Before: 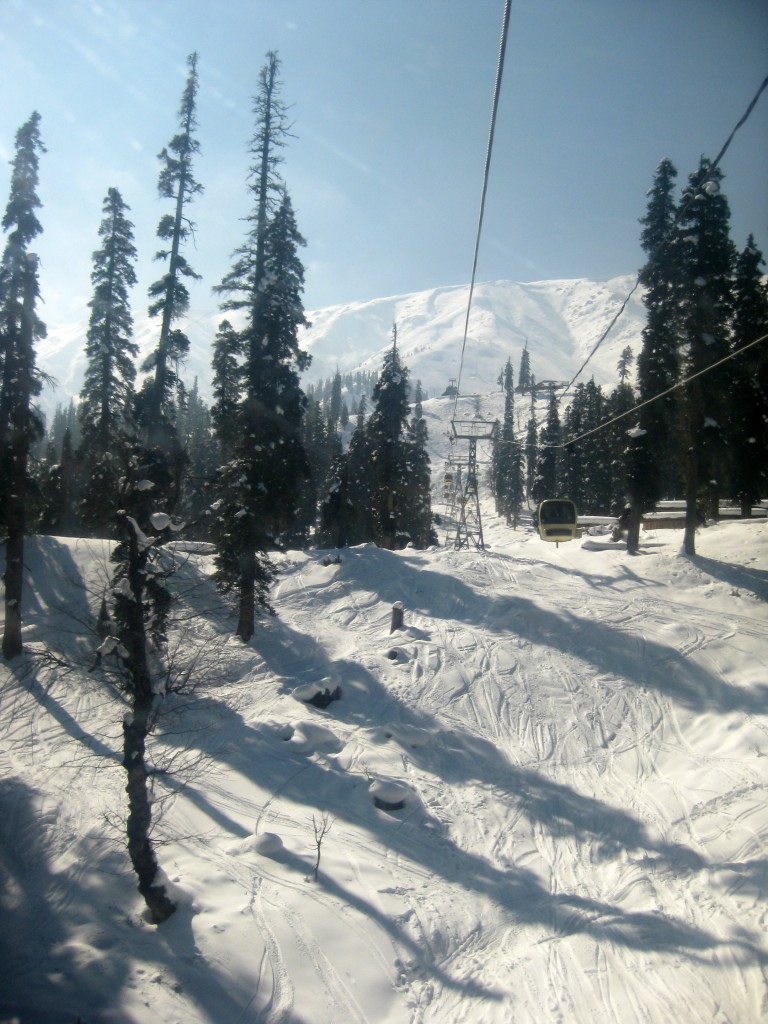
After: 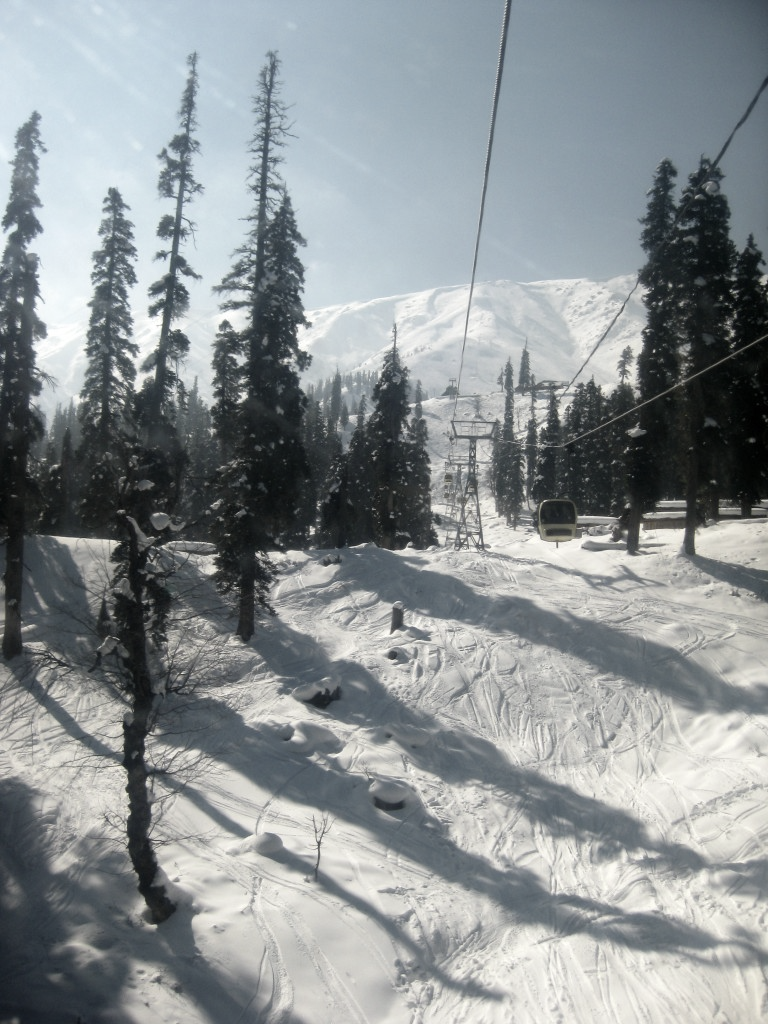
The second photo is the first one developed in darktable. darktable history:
exposure: compensate highlight preservation false
color zones: curves: ch1 [(0, 0.292) (0.001, 0.292) (0.2, 0.264) (0.4, 0.248) (0.6, 0.248) (0.8, 0.264) (0.999, 0.292) (1, 0.292)]
